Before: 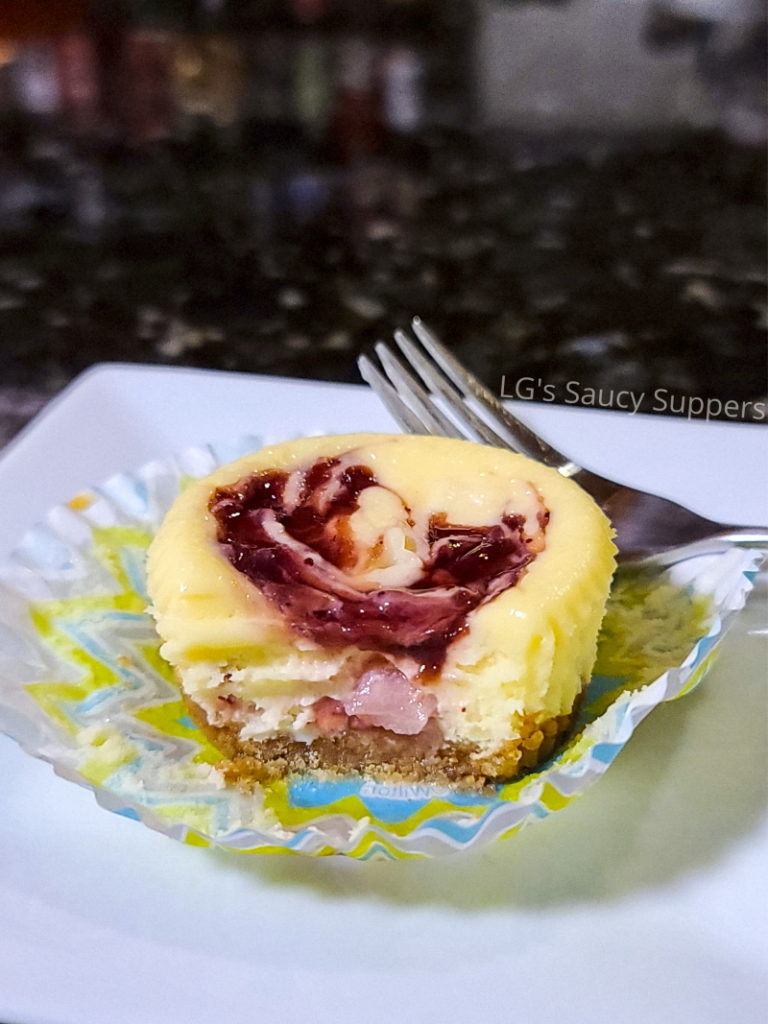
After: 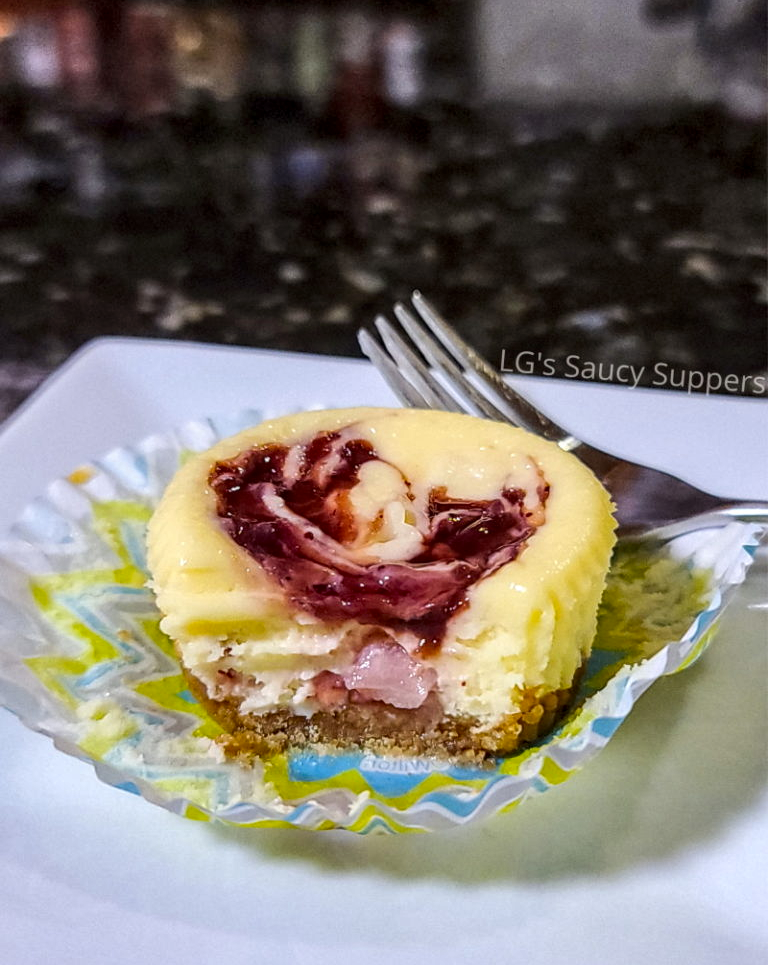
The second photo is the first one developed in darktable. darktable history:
crop and rotate: top 2.623%, bottom 3.071%
local contrast: detail 130%
shadows and highlights: radius 125.38, shadows 30.53, highlights -31.24, low approximation 0.01, soften with gaussian
